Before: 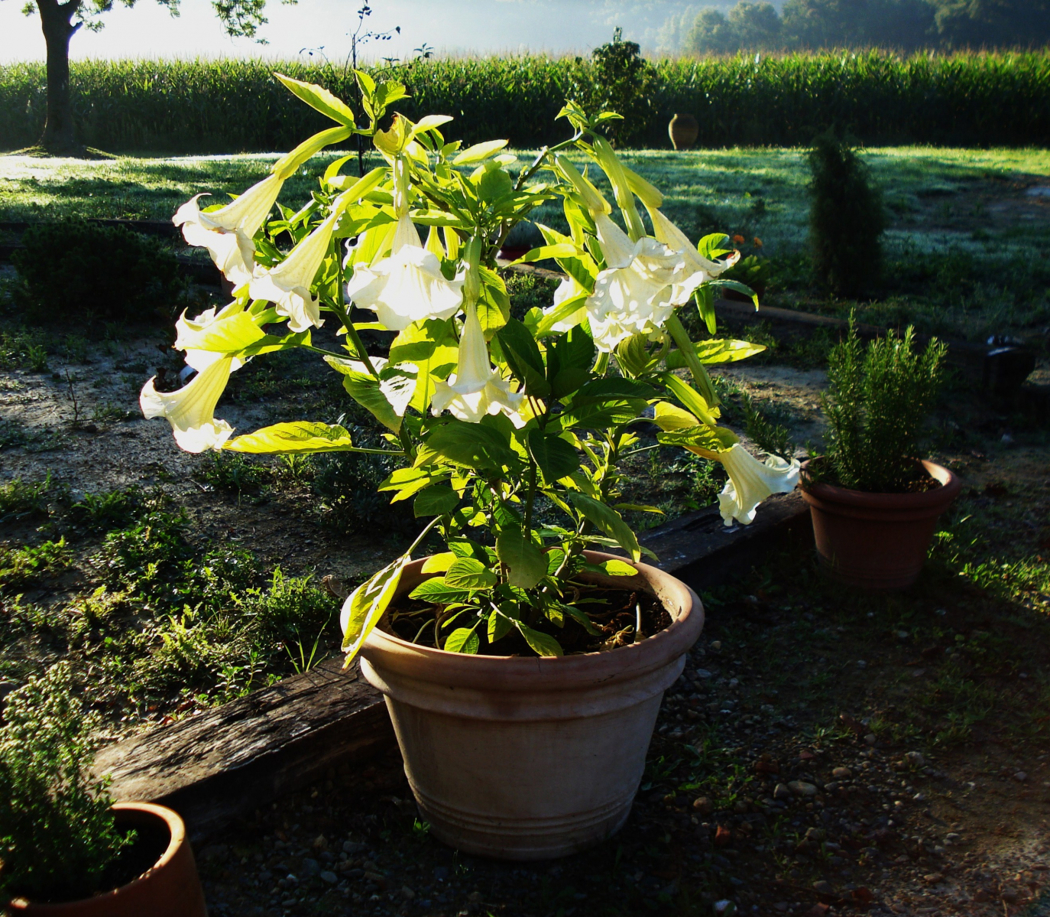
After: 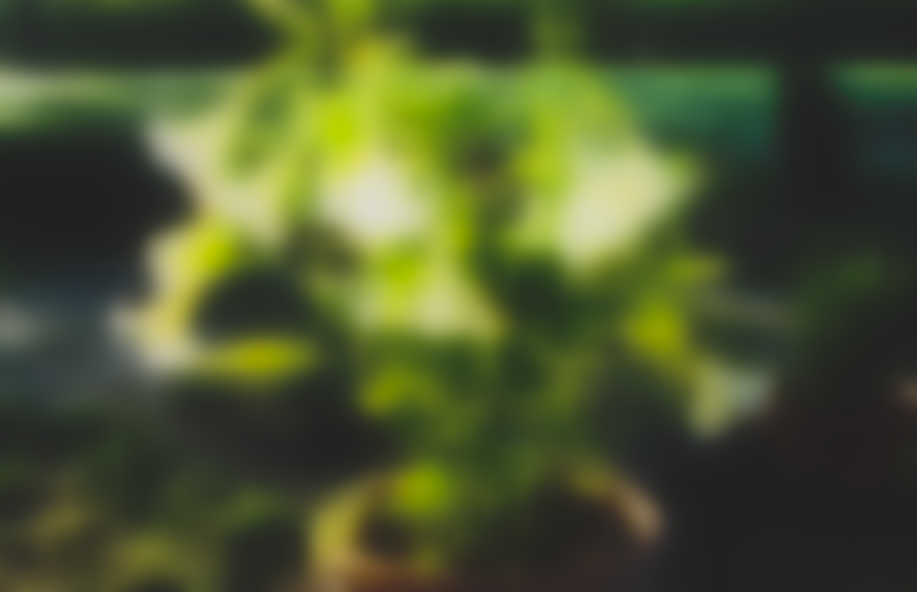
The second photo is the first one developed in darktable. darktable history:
rgb curve: curves: ch0 [(0, 0.186) (0.314, 0.284) (0.775, 0.708) (1, 1)], compensate middle gray true, preserve colors none
exposure: black level correction 0.001, exposure 0.955 EV, compensate exposure bias true, compensate highlight preservation false
sigmoid: on, module defaults
haze removal: adaptive false
crop: left 3.015%, top 8.969%, right 9.647%, bottom 26.457%
lowpass: radius 16, unbound 0
